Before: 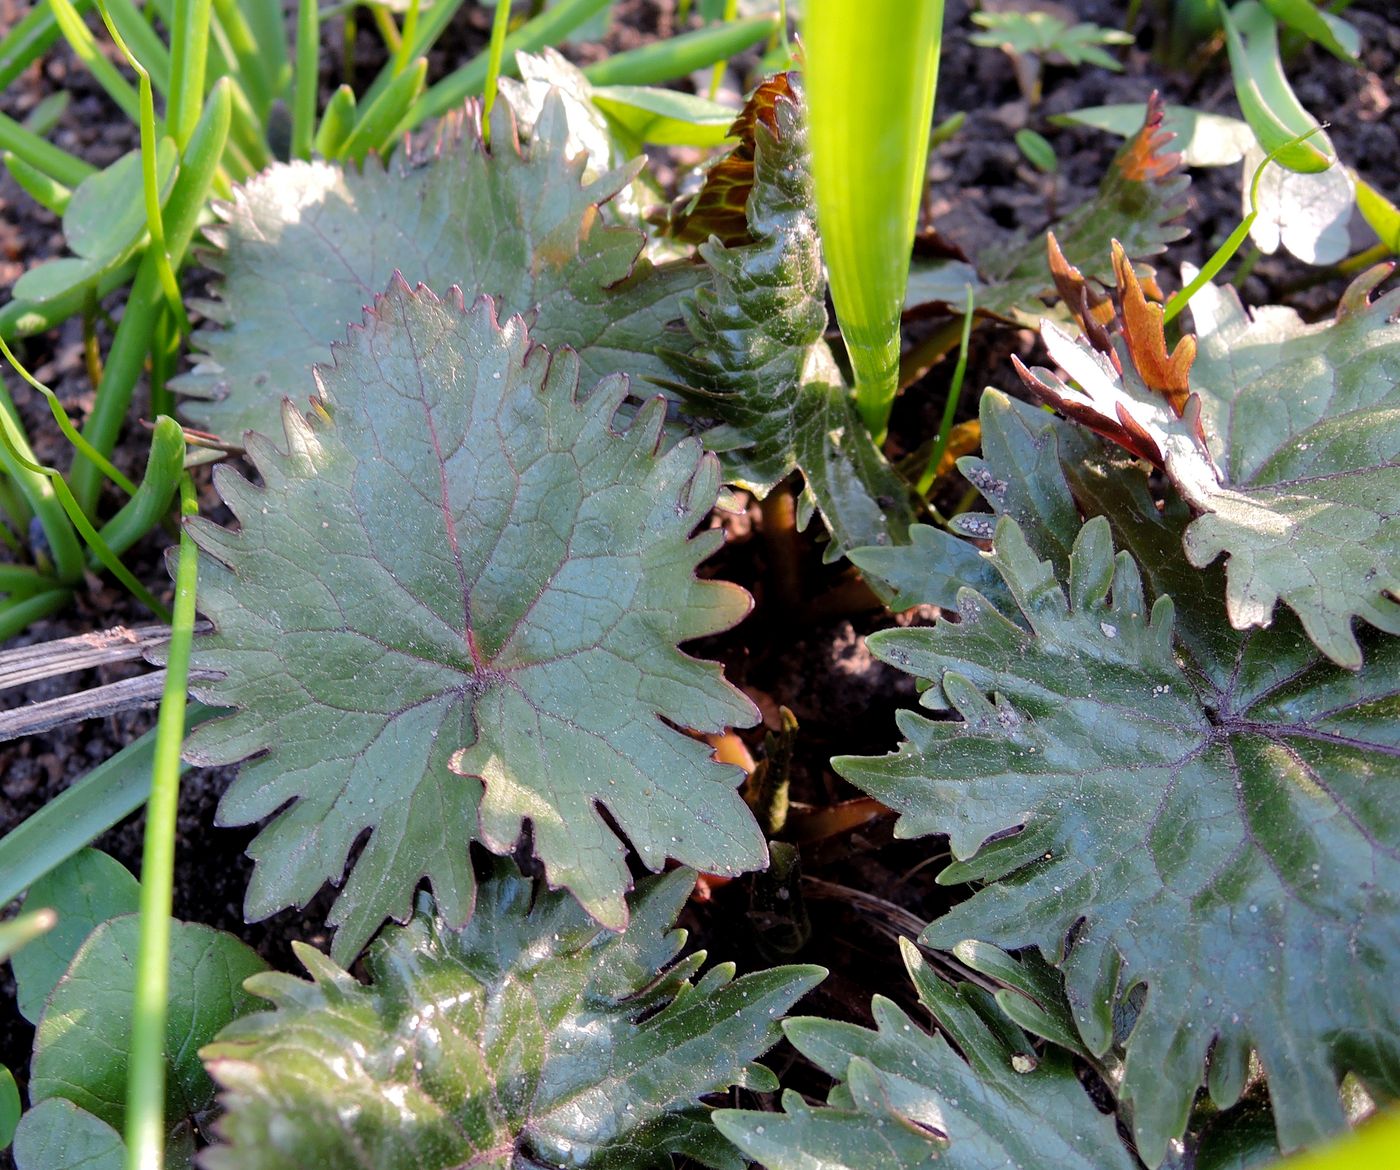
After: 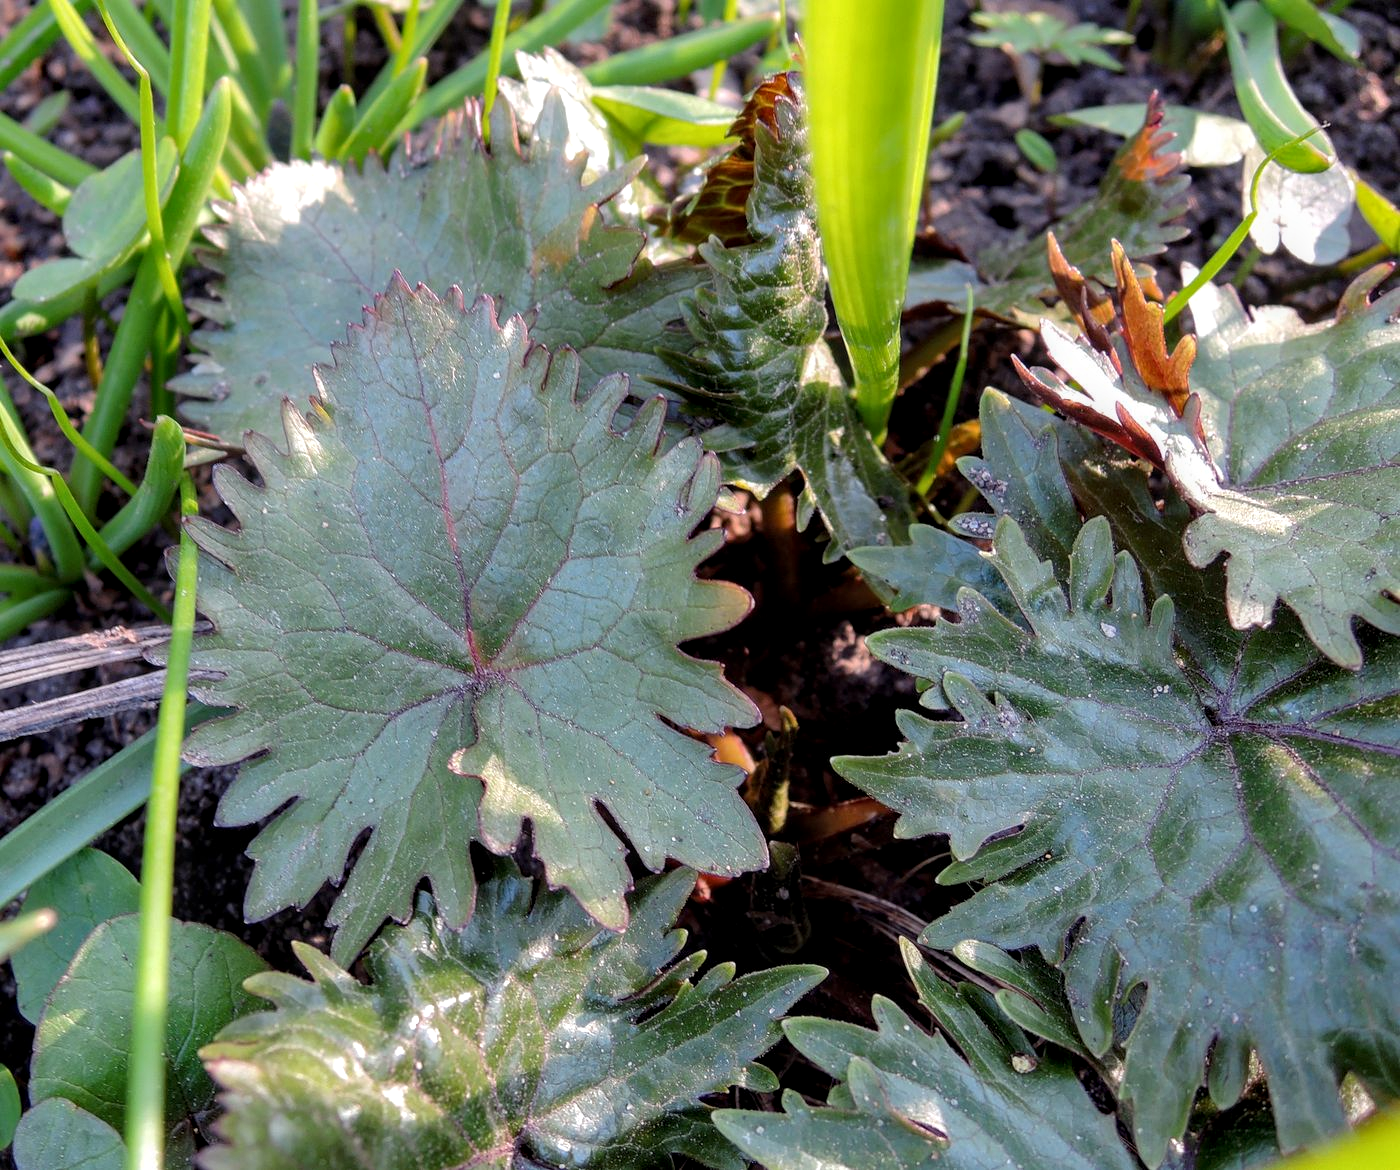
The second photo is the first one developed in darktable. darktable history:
local contrast: on, module defaults
tone equalizer: mask exposure compensation -0.486 EV
